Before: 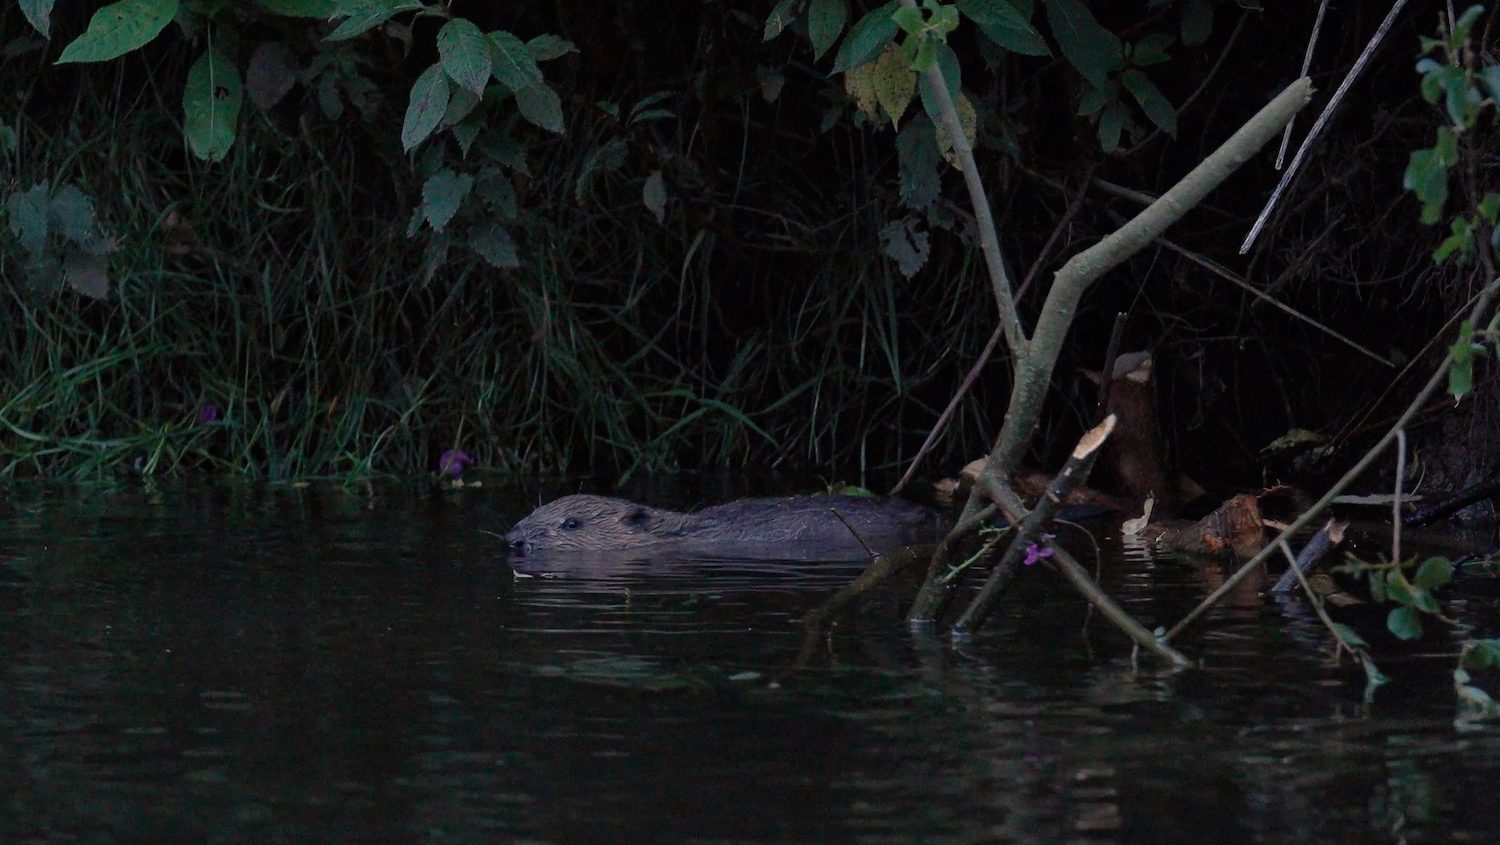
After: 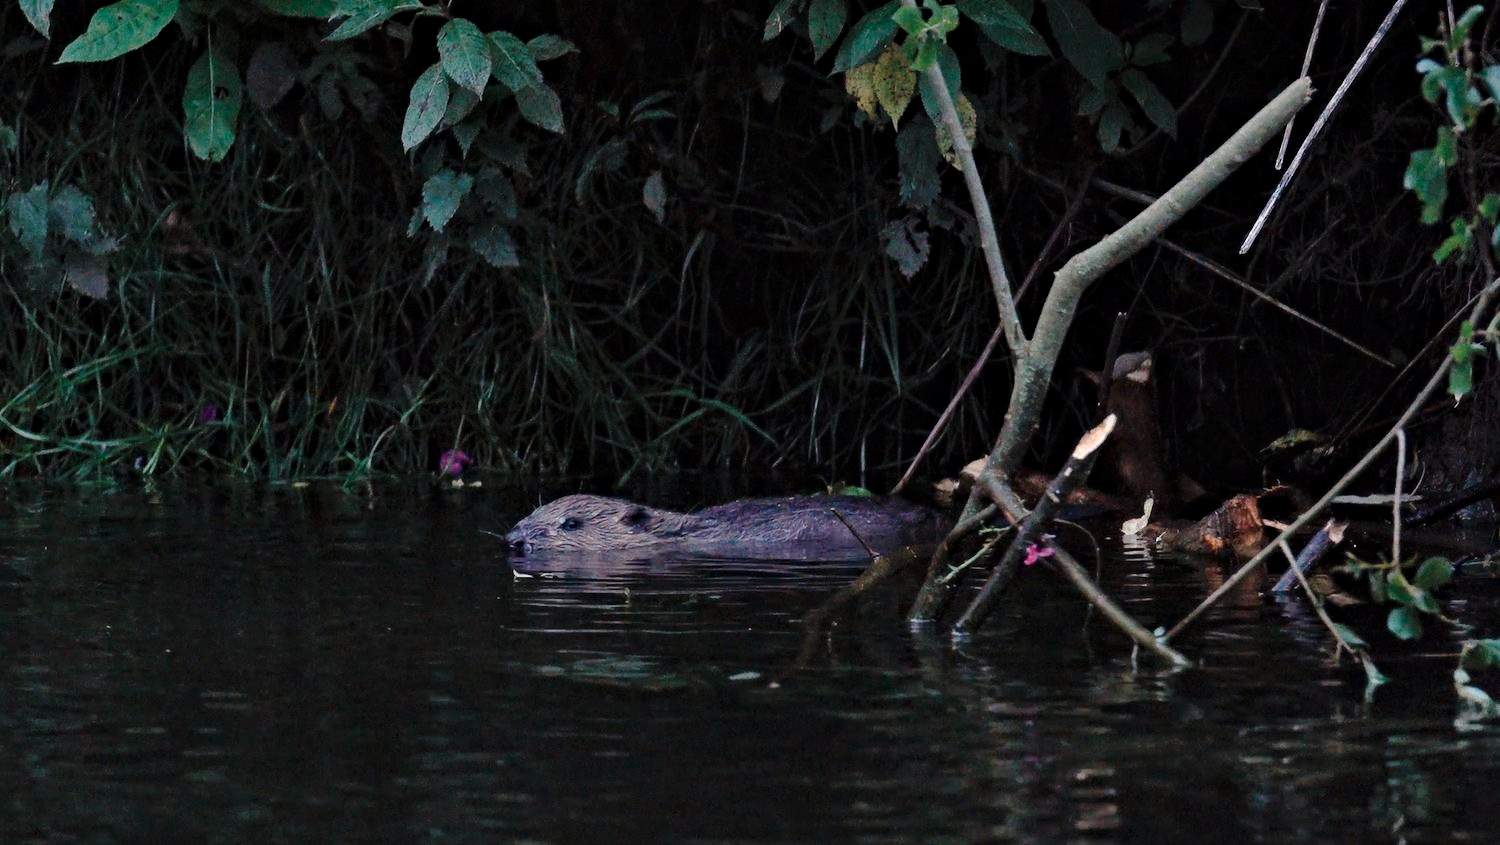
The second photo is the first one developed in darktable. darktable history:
contrast equalizer: octaves 7, y [[0.5, 0.5, 0.544, 0.569, 0.5, 0.5], [0.5 ×6], [0.5 ×6], [0 ×6], [0 ×6]]
color zones: curves: ch0 [(0.018, 0.548) (0.197, 0.654) (0.425, 0.447) (0.605, 0.658) (0.732, 0.579)]; ch1 [(0.105, 0.531) (0.224, 0.531) (0.386, 0.39) (0.618, 0.456) (0.732, 0.456) (0.956, 0.421)]; ch2 [(0.039, 0.583) (0.215, 0.465) (0.399, 0.544) (0.465, 0.548) (0.614, 0.447) (0.724, 0.43) (0.882, 0.623) (0.956, 0.632)]
base curve: curves: ch0 [(0, 0) (0.028, 0.03) (0.121, 0.232) (0.46, 0.748) (0.859, 0.968) (1, 1)], preserve colors none
